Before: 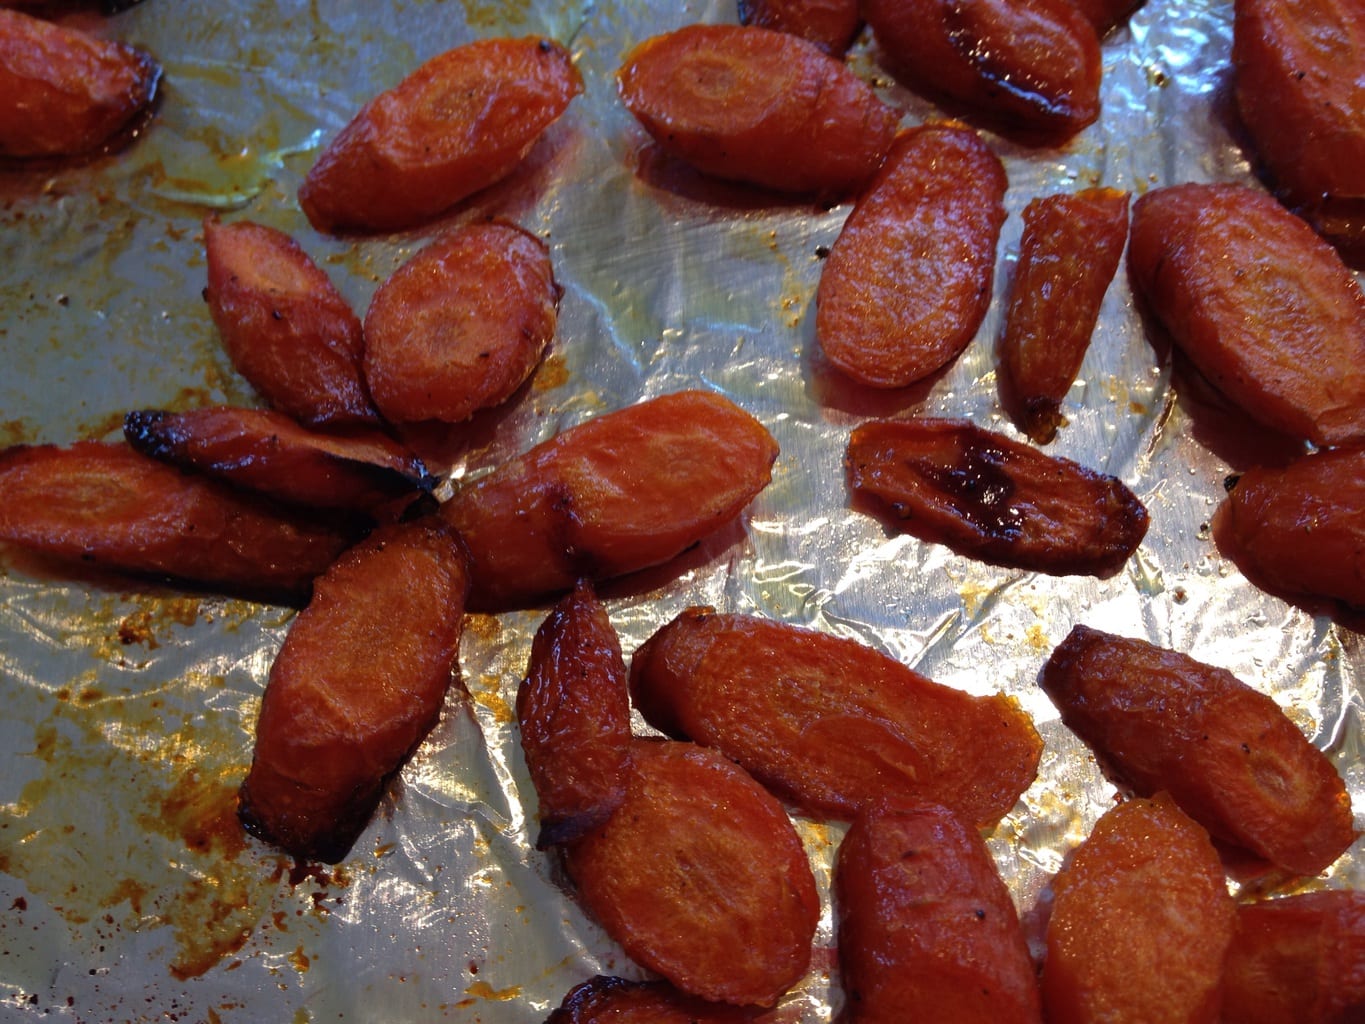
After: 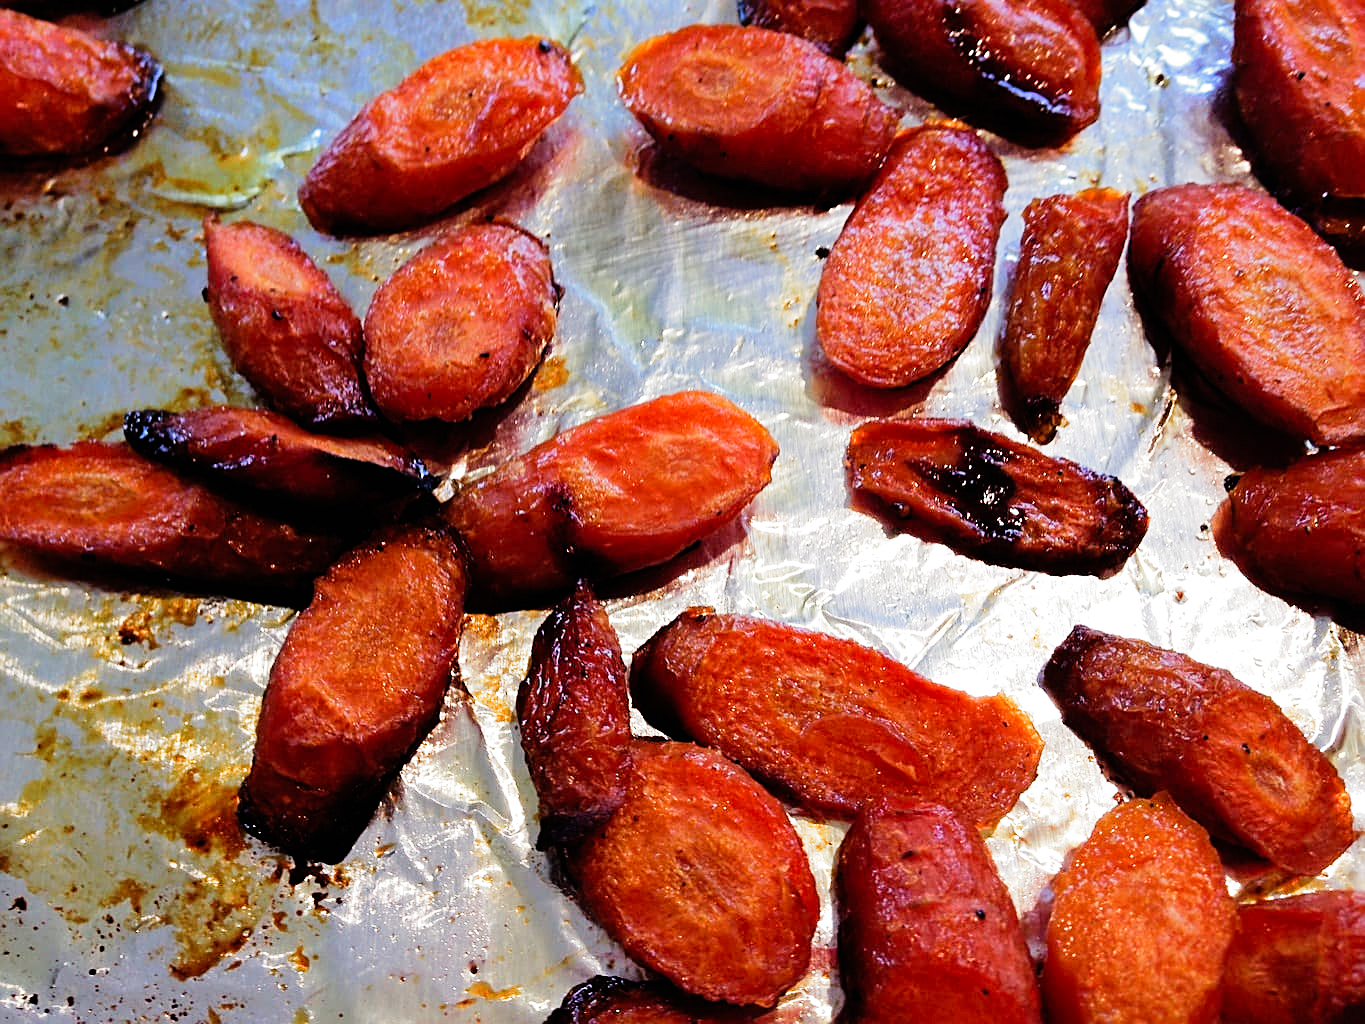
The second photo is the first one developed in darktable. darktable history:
filmic rgb: black relative exposure -8.01 EV, white relative exposure 2.46 EV, threshold 3.06 EV, hardness 6.36, add noise in highlights 0, preserve chrominance no, color science v4 (2020), enable highlight reconstruction true
sharpen: on, module defaults
tone equalizer: -7 EV 0.146 EV, -6 EV 0.596 EV, -5 EV 1.18 EV, -4 EV 1.32 EV, -3 EV 1.18 EV, -2 EV 0.6 EV, -1 EV 0.151 EV, edges refinement/feathering 500, mask exposure compensation -1.57 EV, preserve details no
